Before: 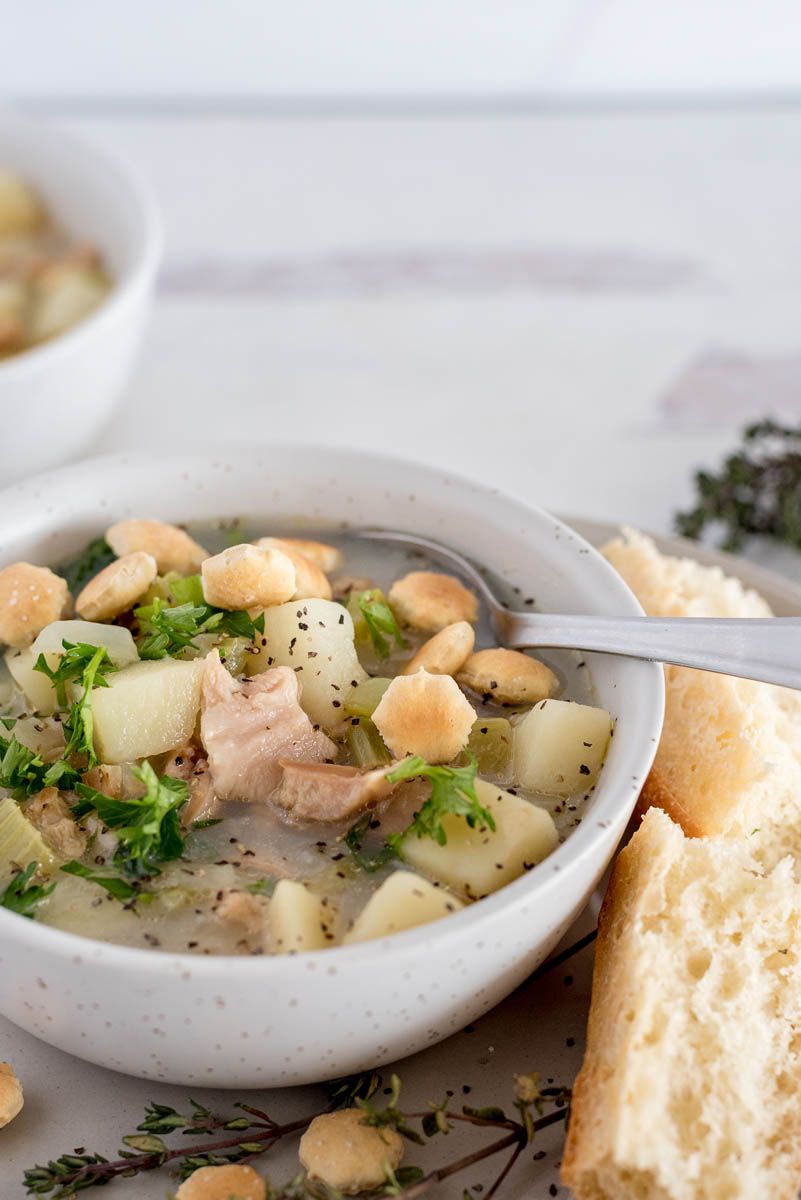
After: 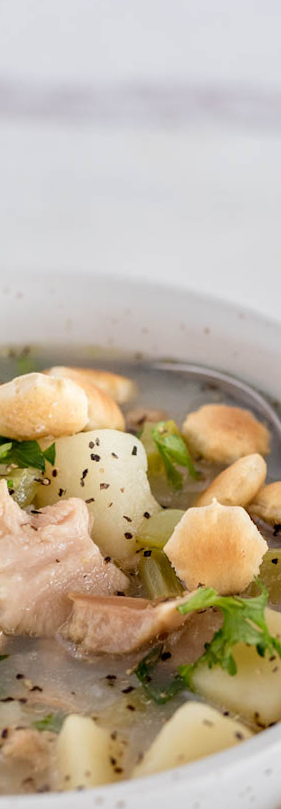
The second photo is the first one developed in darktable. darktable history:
rotate and perspective: rotation 0.679°, lens shift (horizontal) 0.136, crop left 0.009, crop right 0.991, crop top 0.078, crop bottom 0.95
crop and rotate: left 29.476%, top 10.214%, right 35.32%, bottom 17.333%
